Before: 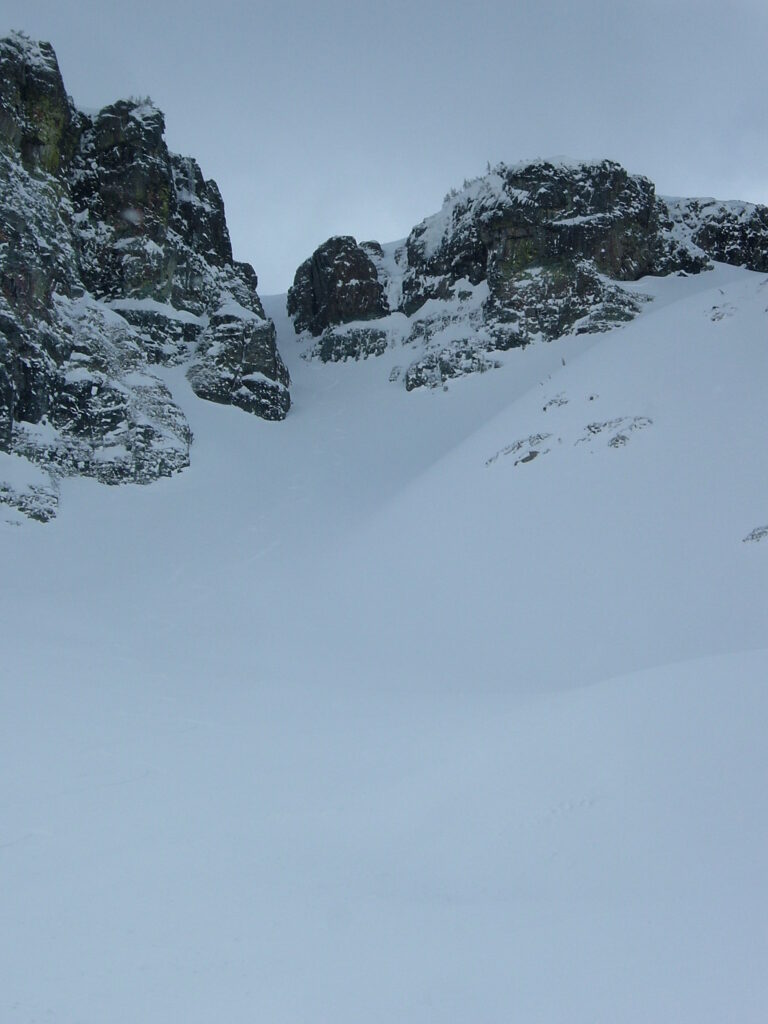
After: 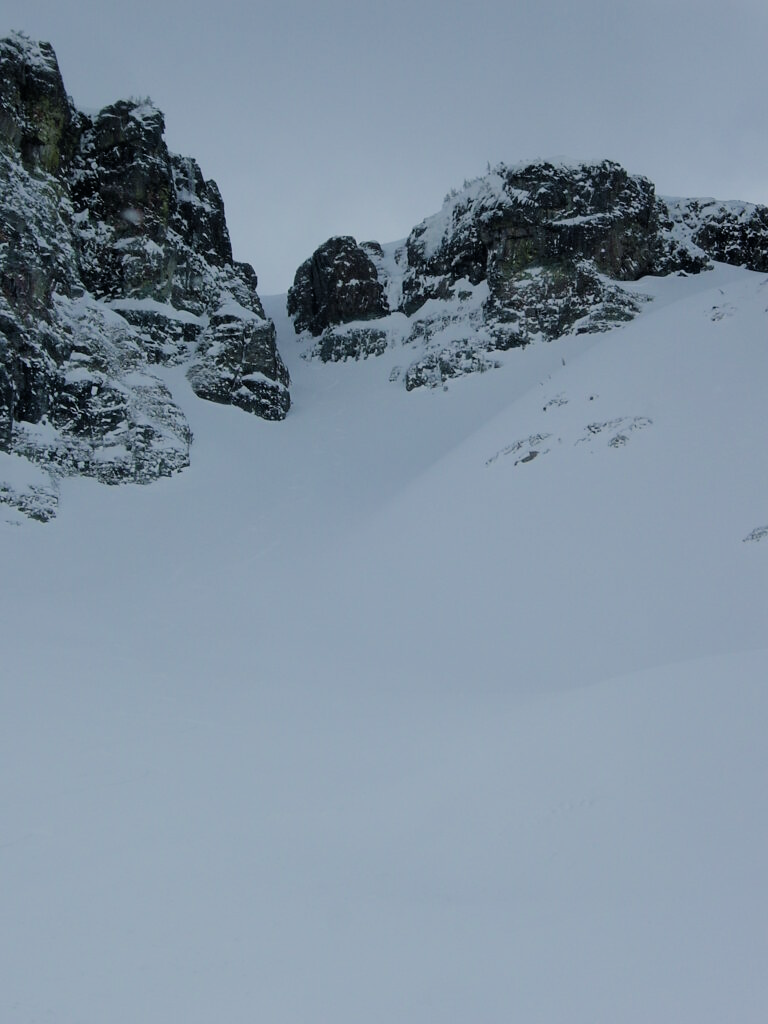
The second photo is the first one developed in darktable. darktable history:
filmic rgb: black relative exposure -7.15 EV, white relative exposure 5.34 EV, hardness 3.02
